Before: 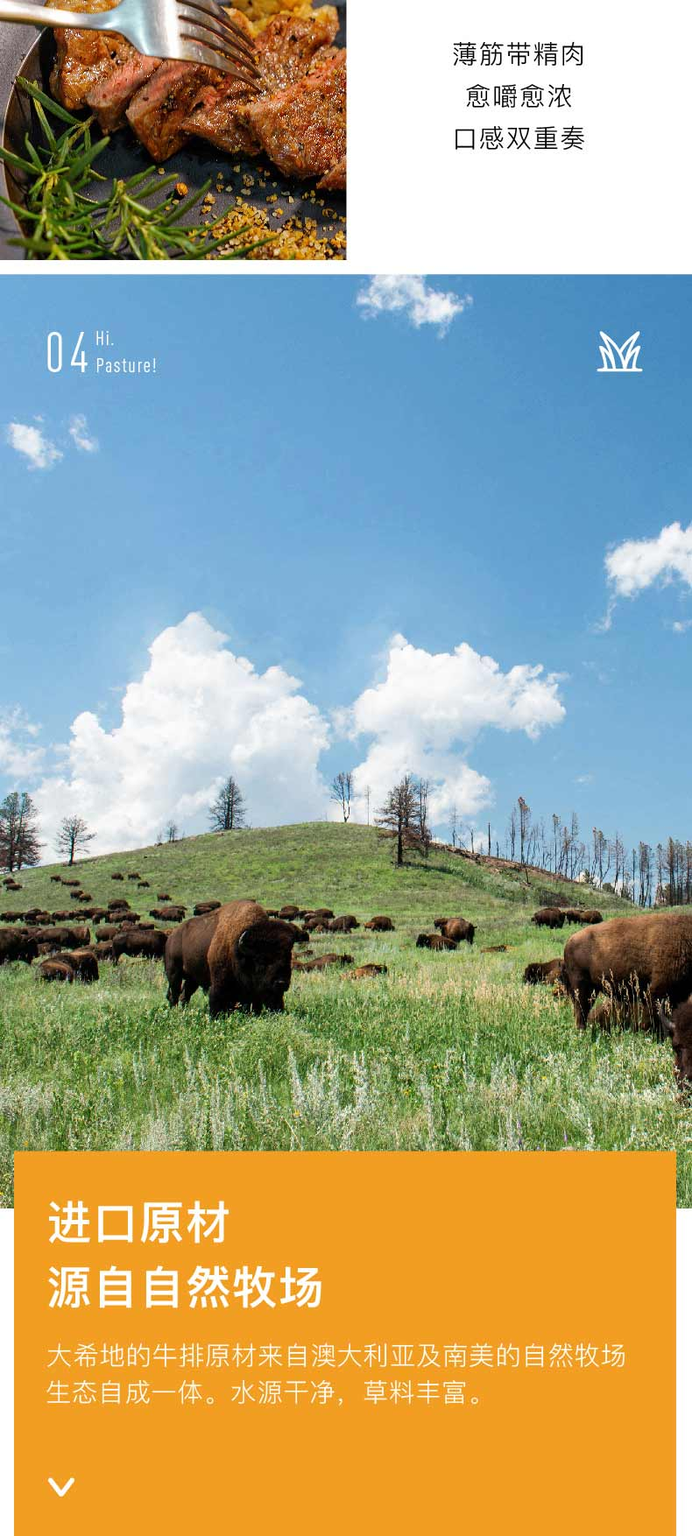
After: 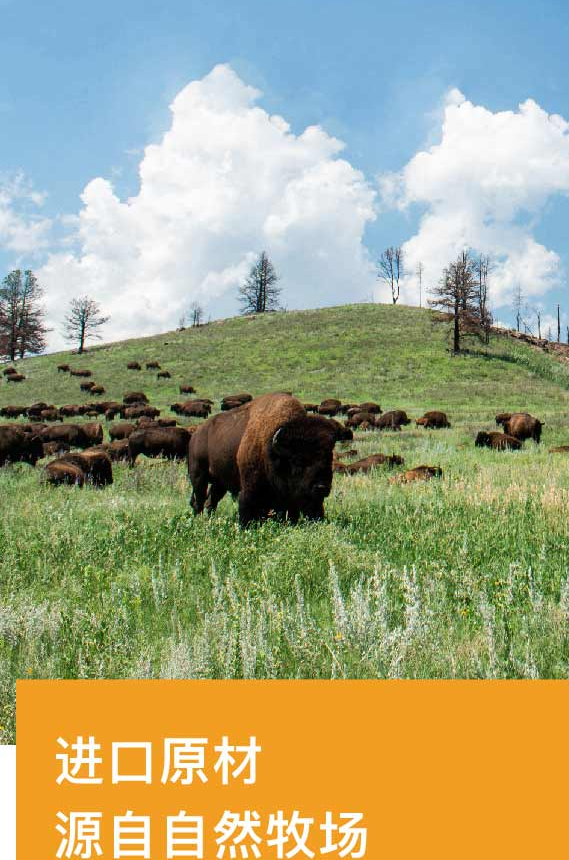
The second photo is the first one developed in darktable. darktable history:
crop: top 36.225%, right 27.945%, bottom 14.703%
